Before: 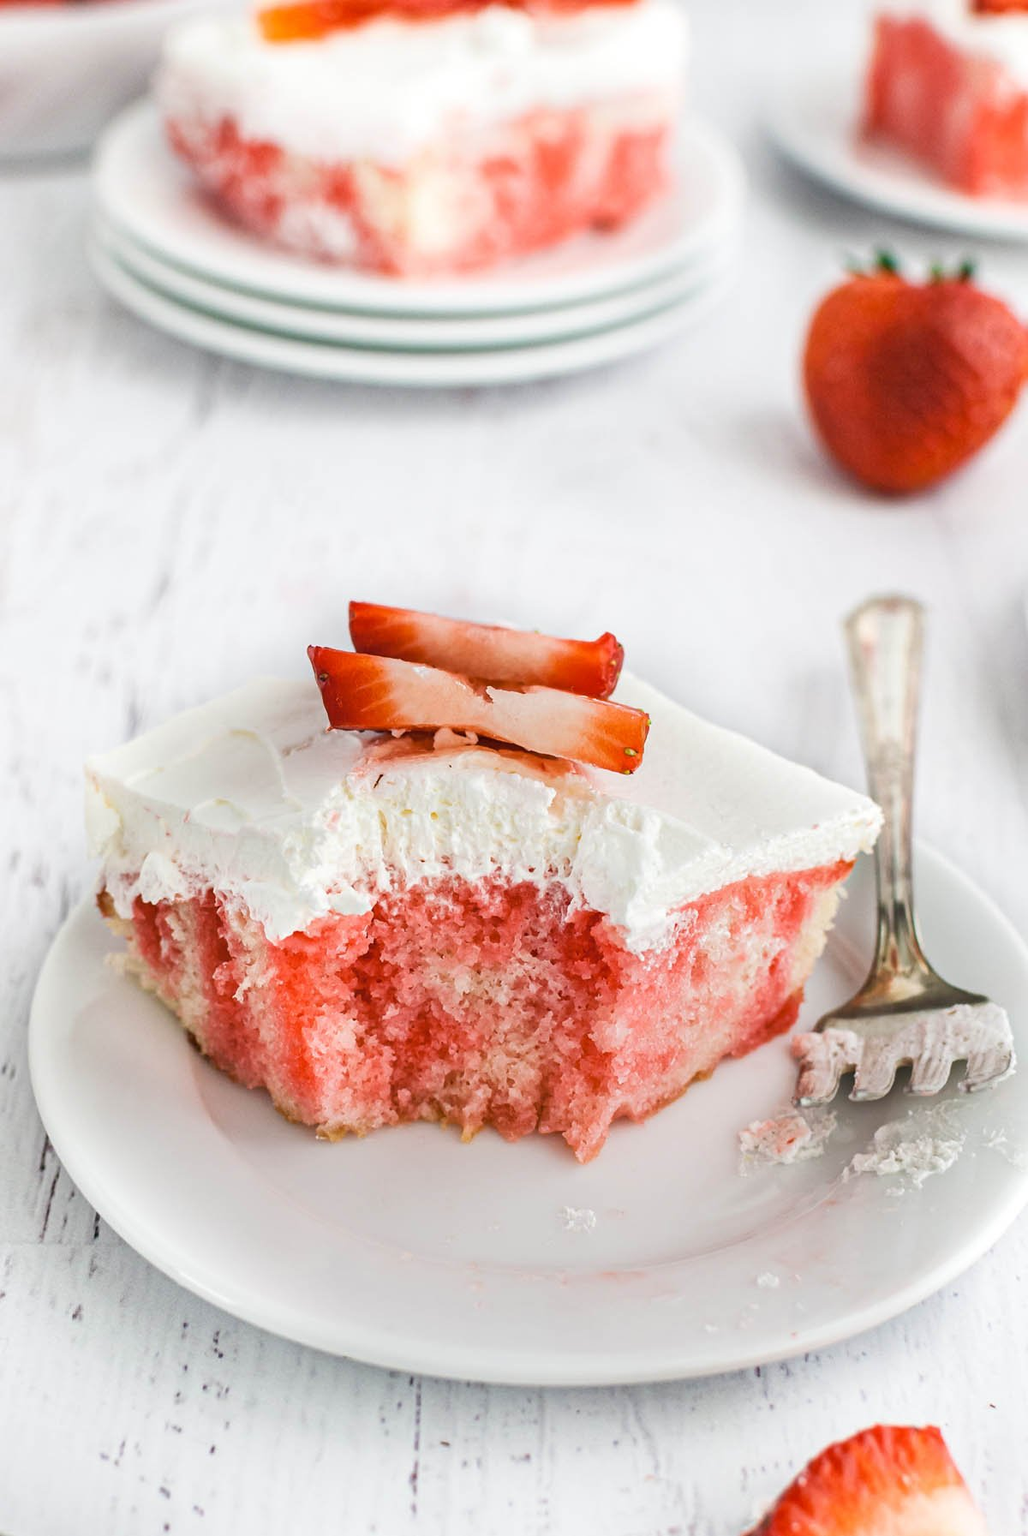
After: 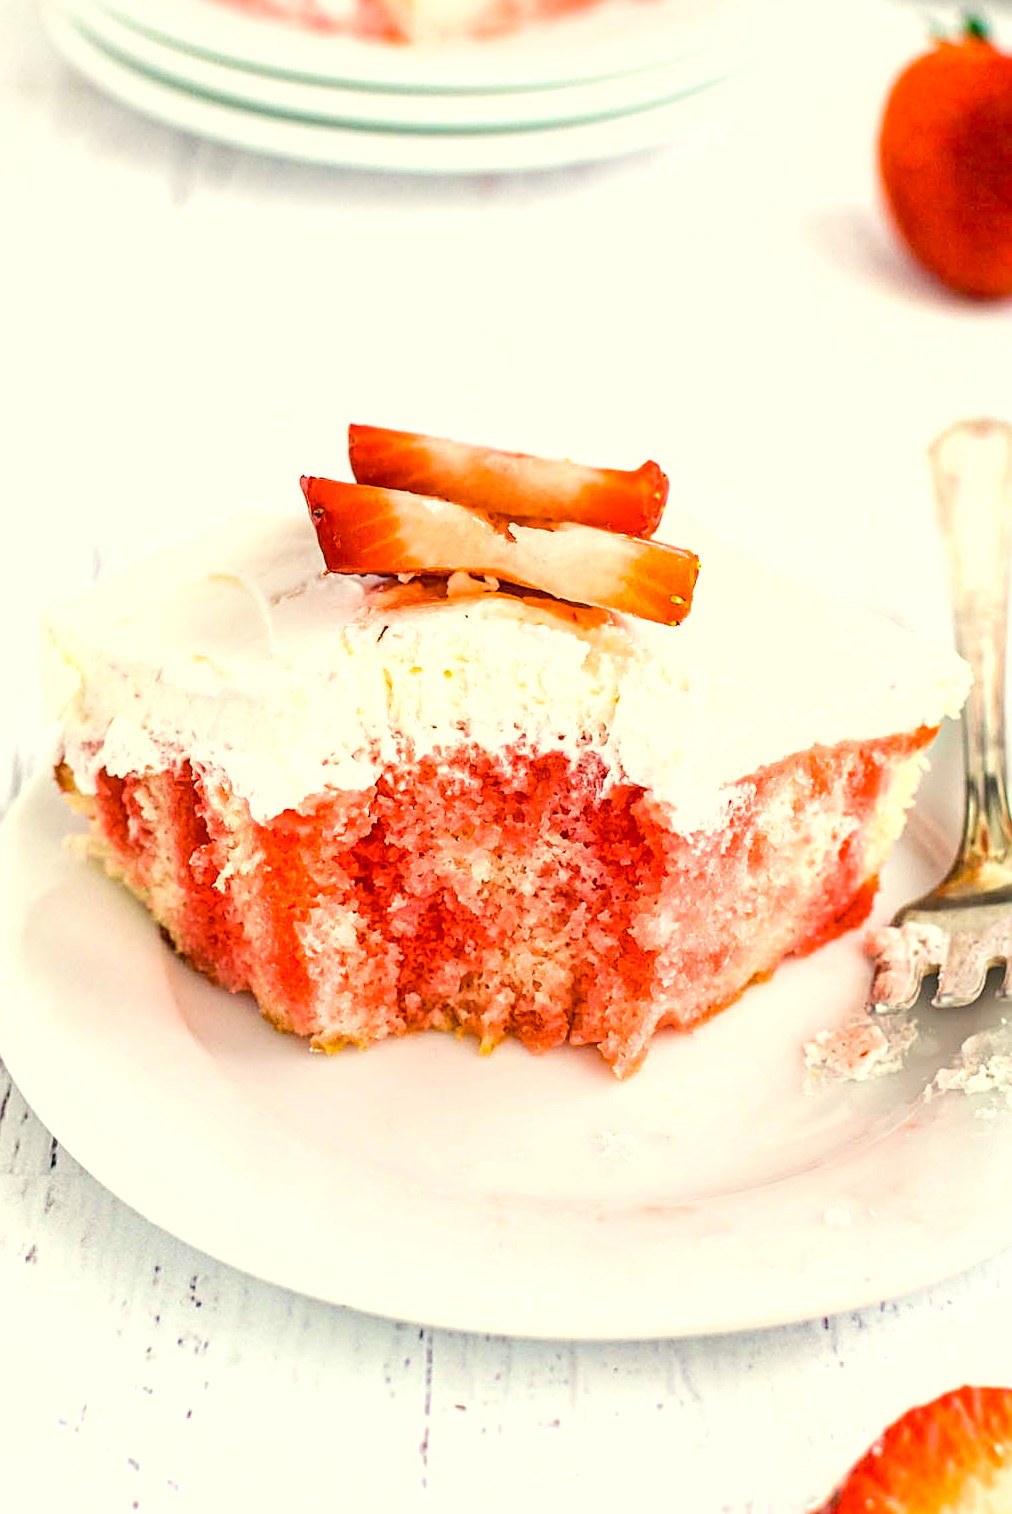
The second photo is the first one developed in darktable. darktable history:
crop and rotate: left 4.927%, top 15.524%, right 10.698%
color correction: highlights a* 0.559, highlights b* 2.76, saturation 1.07
exposure: black level correction 0.001, exposure 0.499 EV, compensate highlight preservation false
local contrast: on, module defaults
color balance rgb: highlights gain › luminance 6.003%, highlights gain › chroma 2.54%, highlights gain › hue 88.81°, perceptual saturation grading › global saturation 30.144%
shadows and highlights: radius 90.47, shadows -15.21, white point adjustment 0.278, highlights 30.82, compress 48.35%, soften with gaussian
sharpen: on, module defaults
